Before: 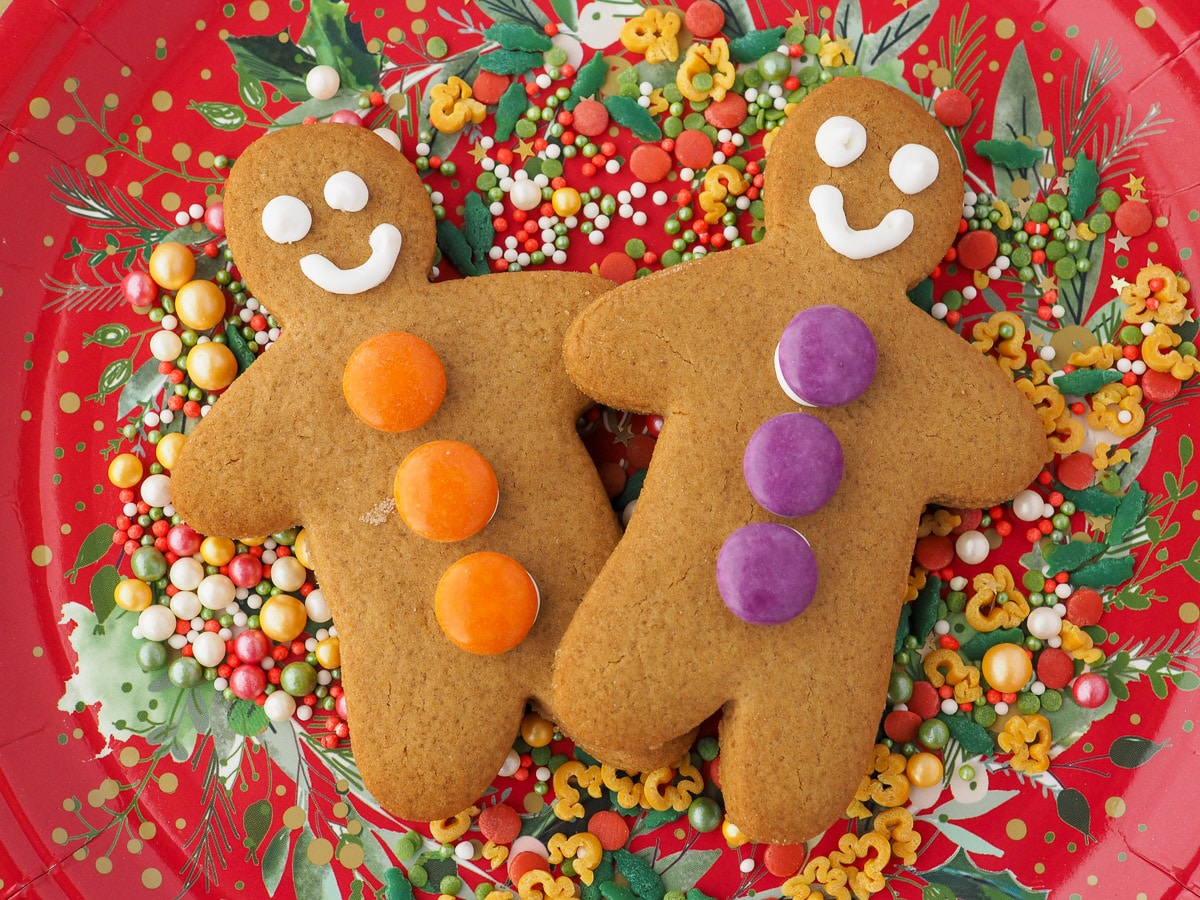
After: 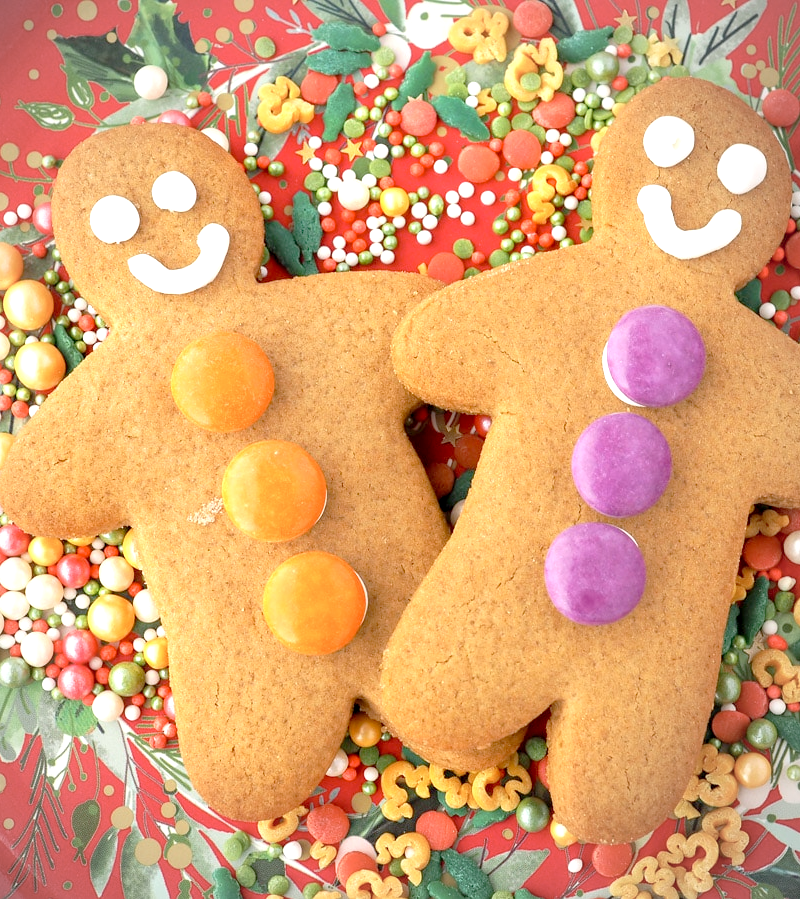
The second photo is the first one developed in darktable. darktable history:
crop and rotate: left 14.344%, right 18.976%
exposure: black level correction 0, exposure 1.096 EV, compensate highlight preservation false
tone curve: curves: ch0 [(0.047, 0) (0.292, 0.352) (0.657, 0.678) (1, 0.958)], preserve colors none
vignetting: fall-off start 74.54%, fall-off radius 65.61%
